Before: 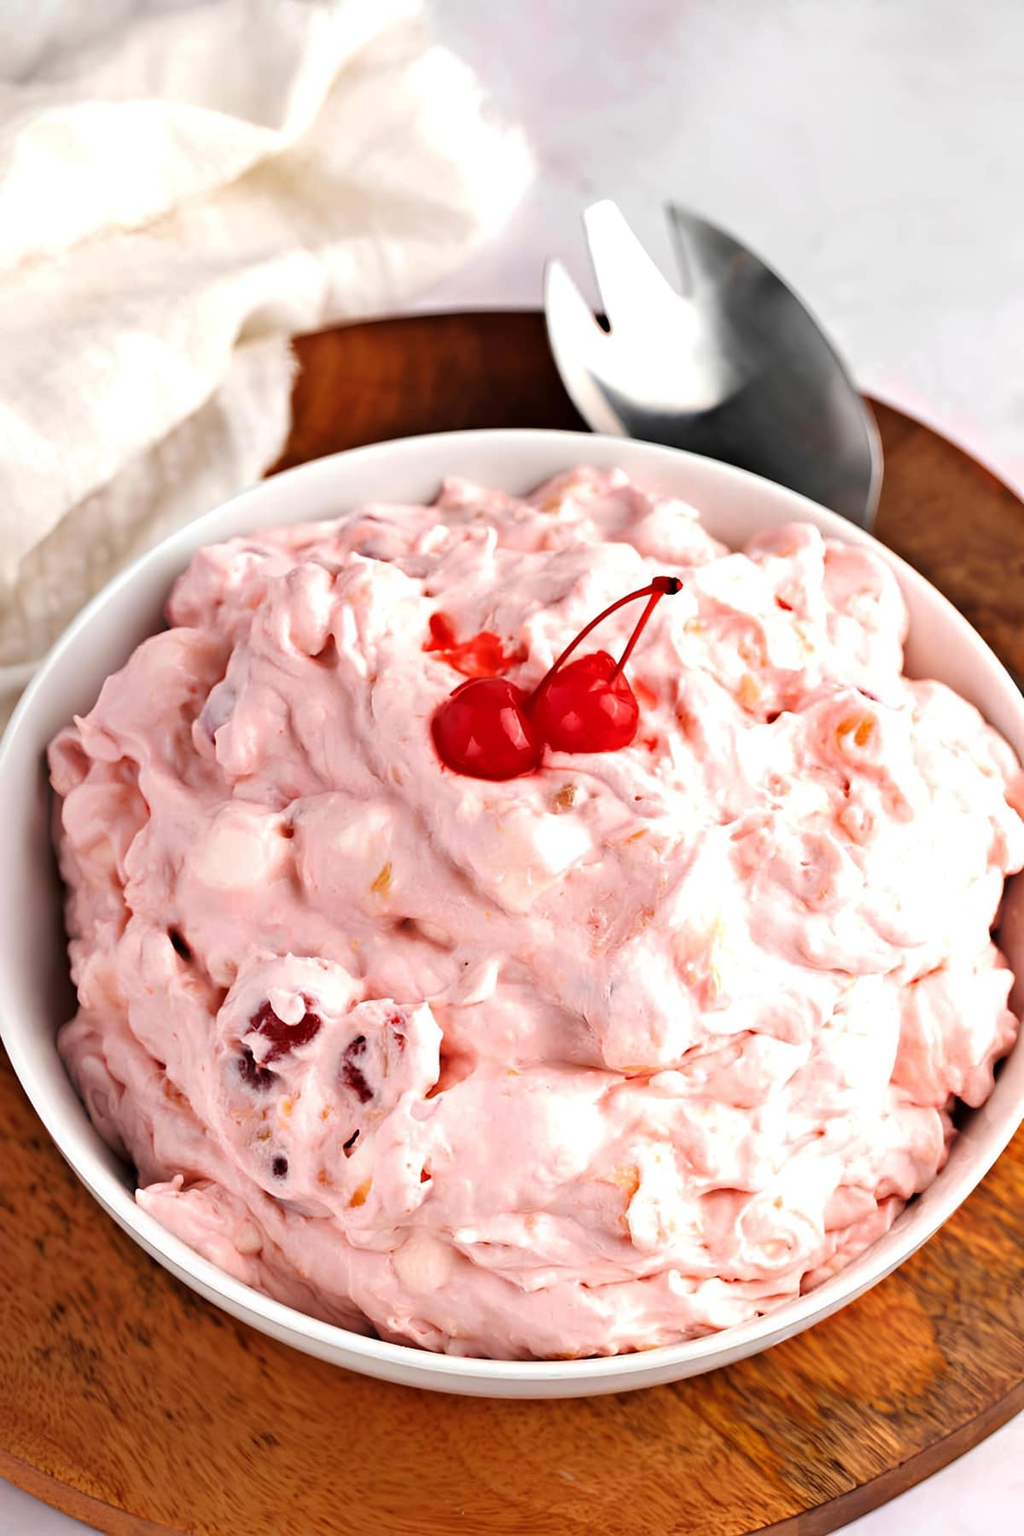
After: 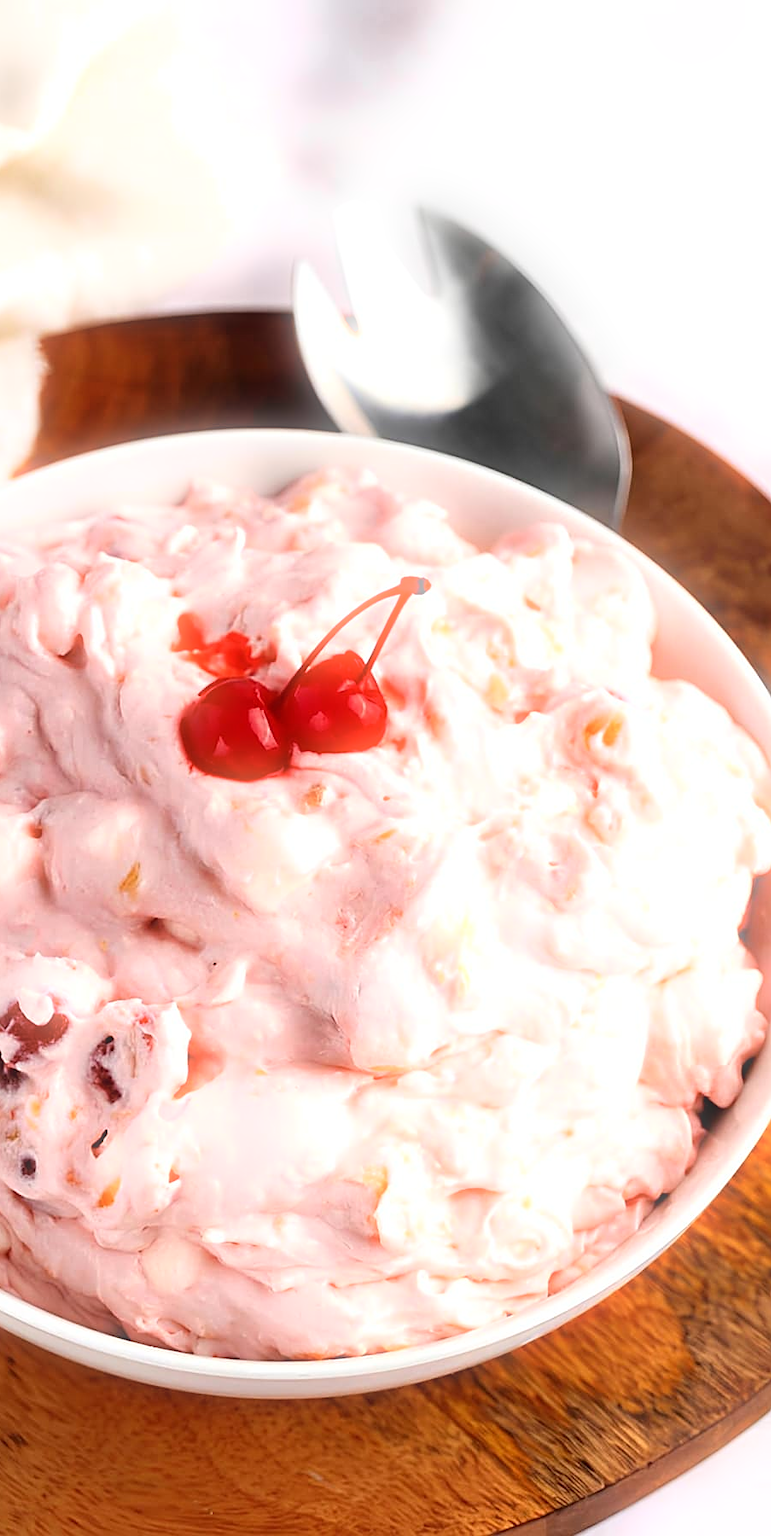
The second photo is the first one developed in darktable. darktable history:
crop and rotate: left 24.6%
sharpen: on, module defaults
bloom: size 5%, threshold 95%, strength 15%
